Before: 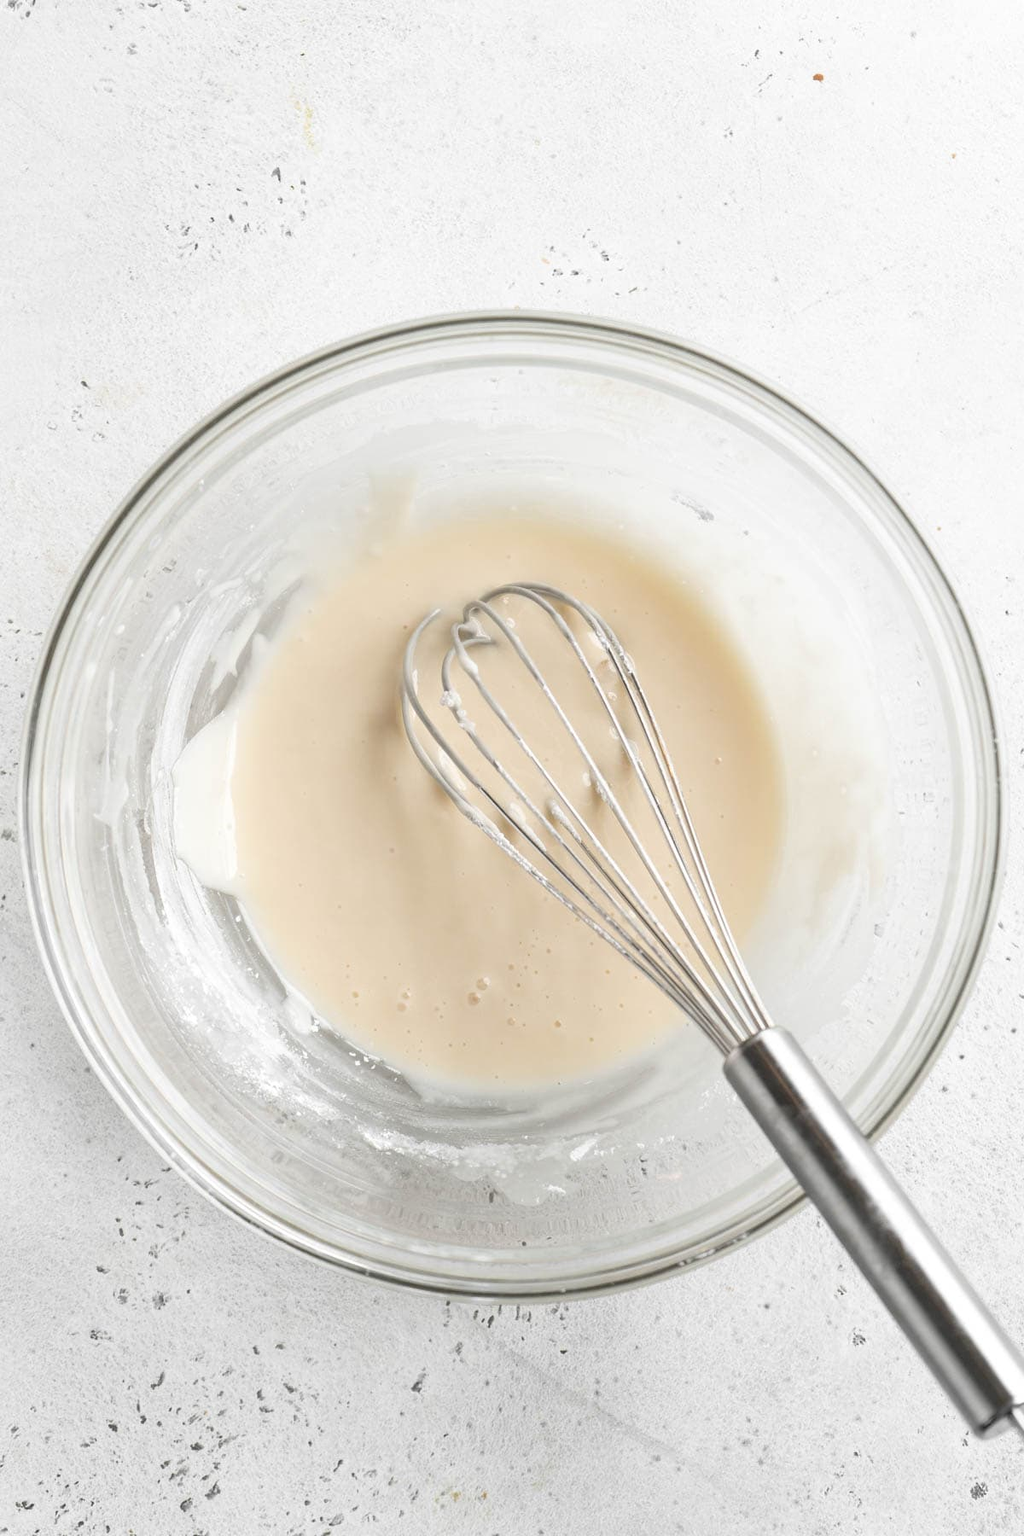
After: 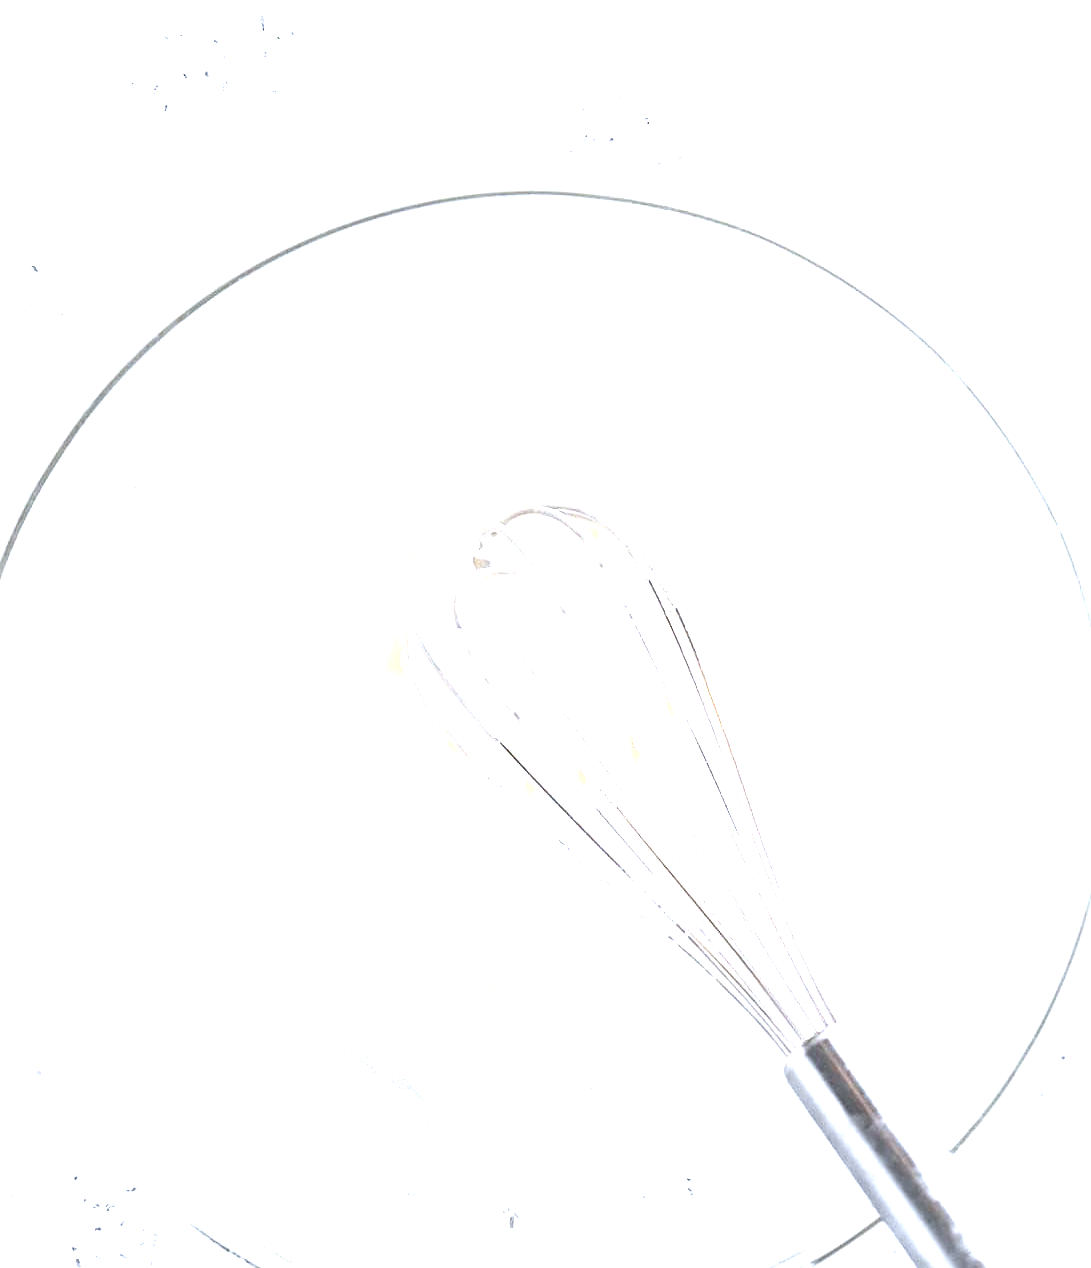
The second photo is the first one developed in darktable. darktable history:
color calibration: illuminant as shot in camera, x 0.37, y 0.382, temperature 4313.85 K, gamut compression 2.97
crop: left 5.365%, top 10.1%, right 3.7%, bottom 19.409%
exposure: black level correction 0, exposure 1.874 EV, compensate highlight preservation false
sharpen: on, module defaults
